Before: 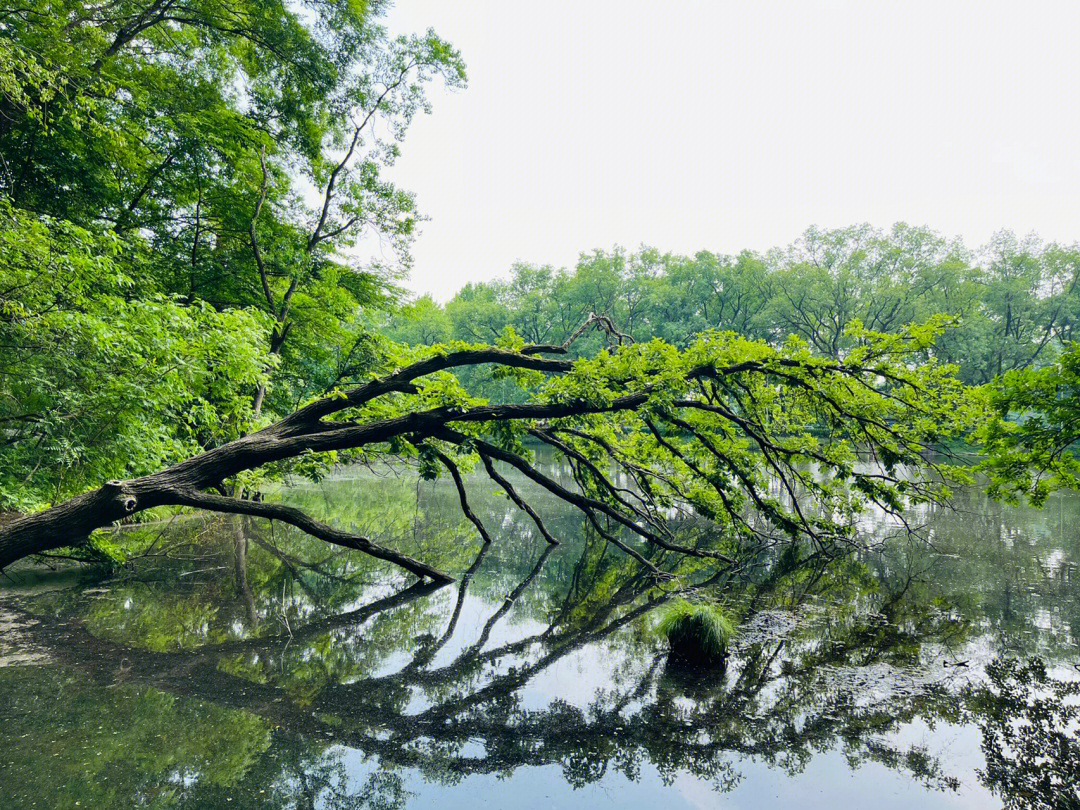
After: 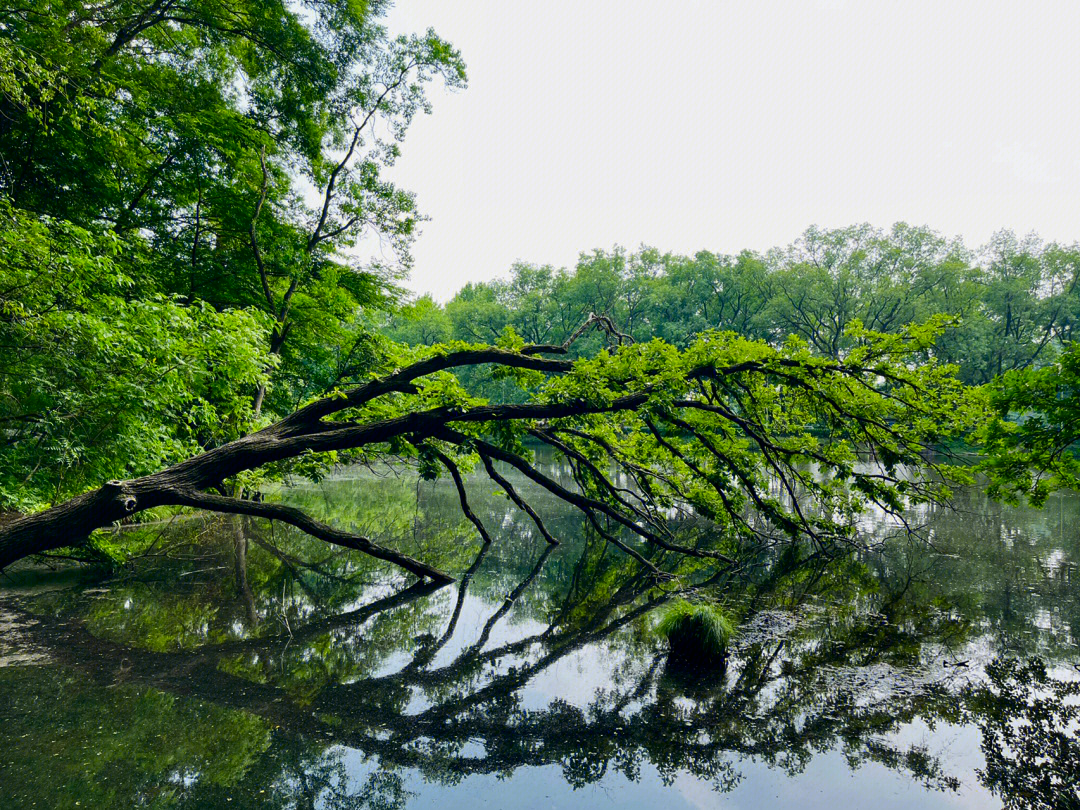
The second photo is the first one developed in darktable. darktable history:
contrast brightness saturation: brightness -0.206, saturation 0.085
